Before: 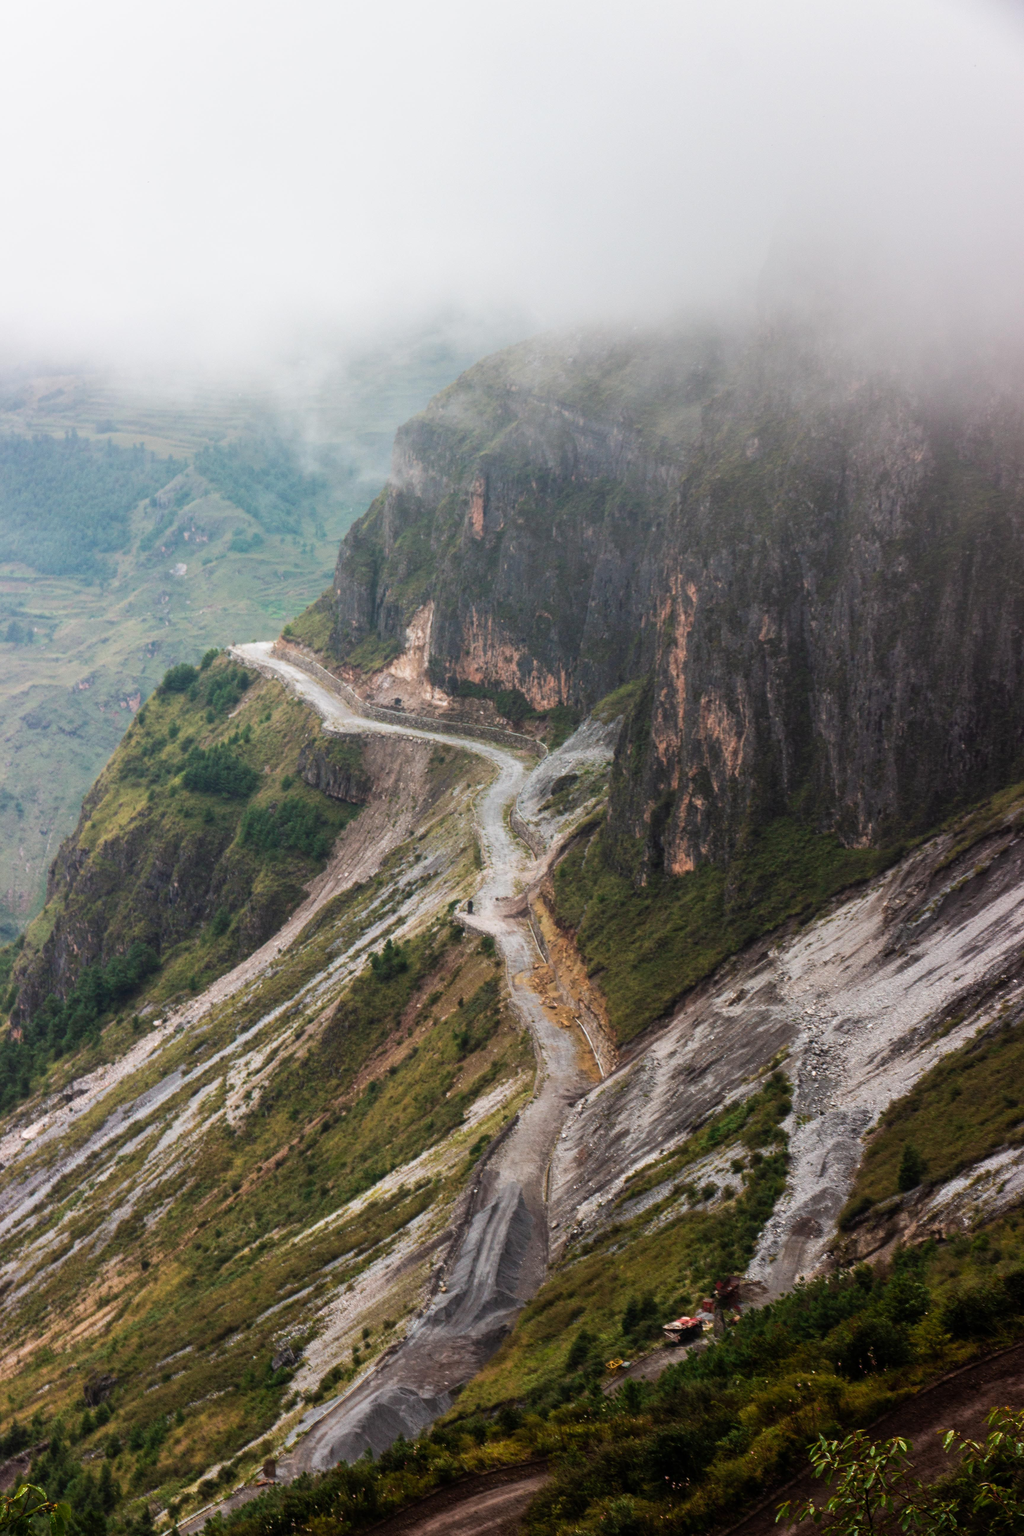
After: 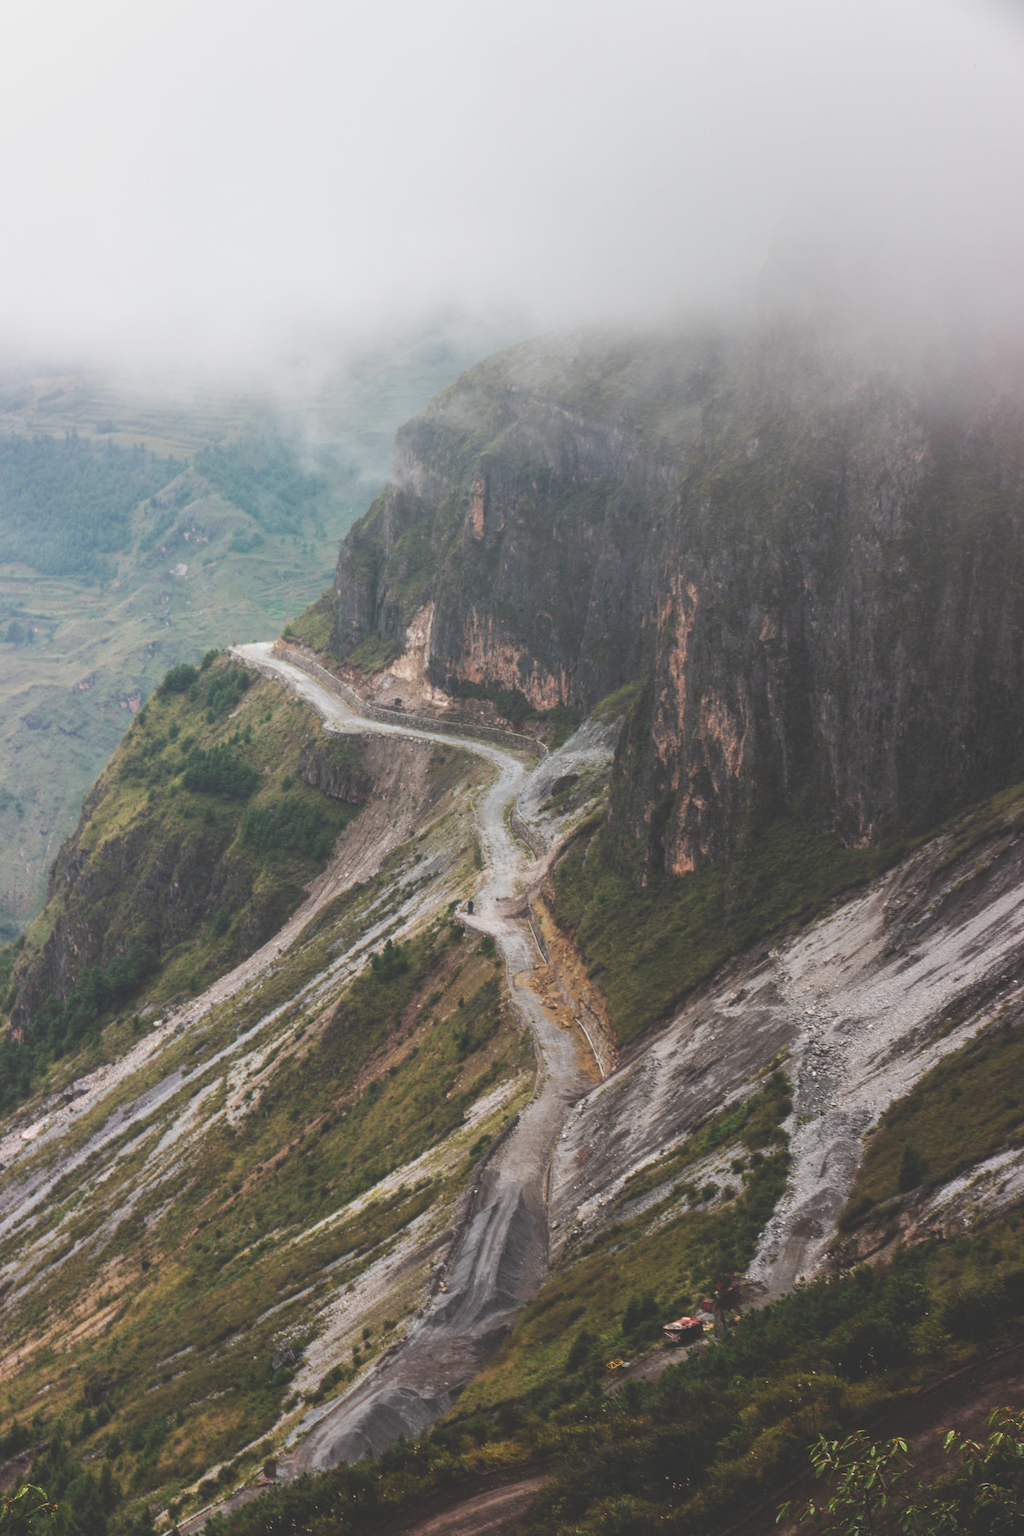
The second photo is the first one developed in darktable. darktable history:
exposure: black level correction -0.031, compensate highlight preservation false
contrast brightness saturation: contrast -0.077, brightness -0.035, saturation -0.114
